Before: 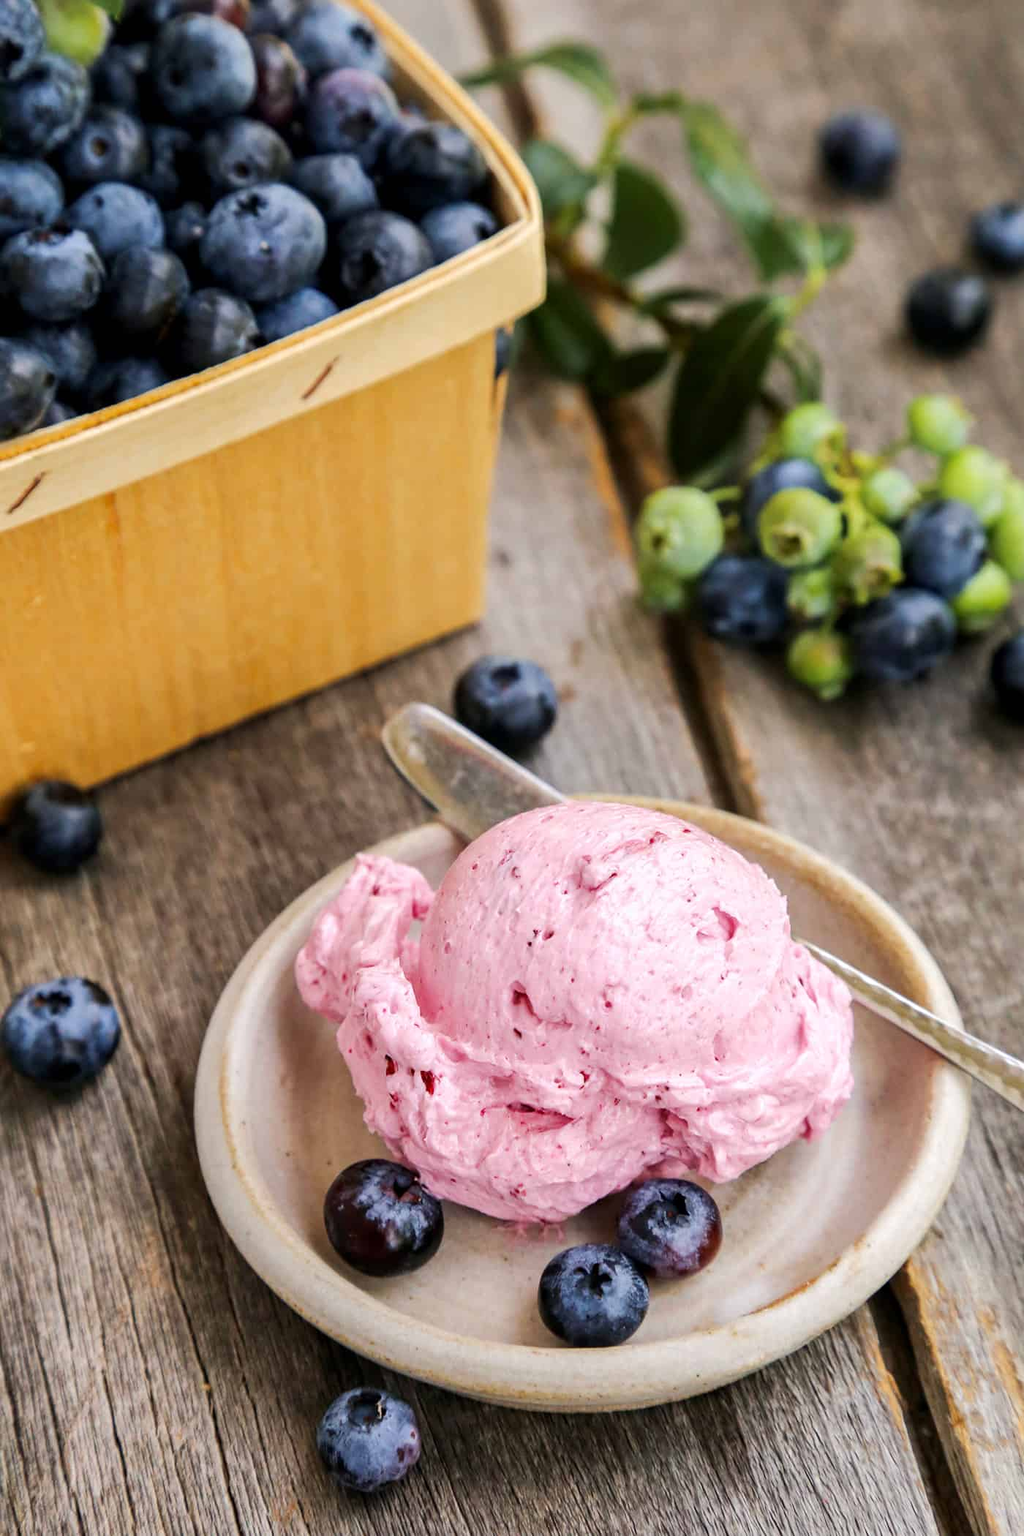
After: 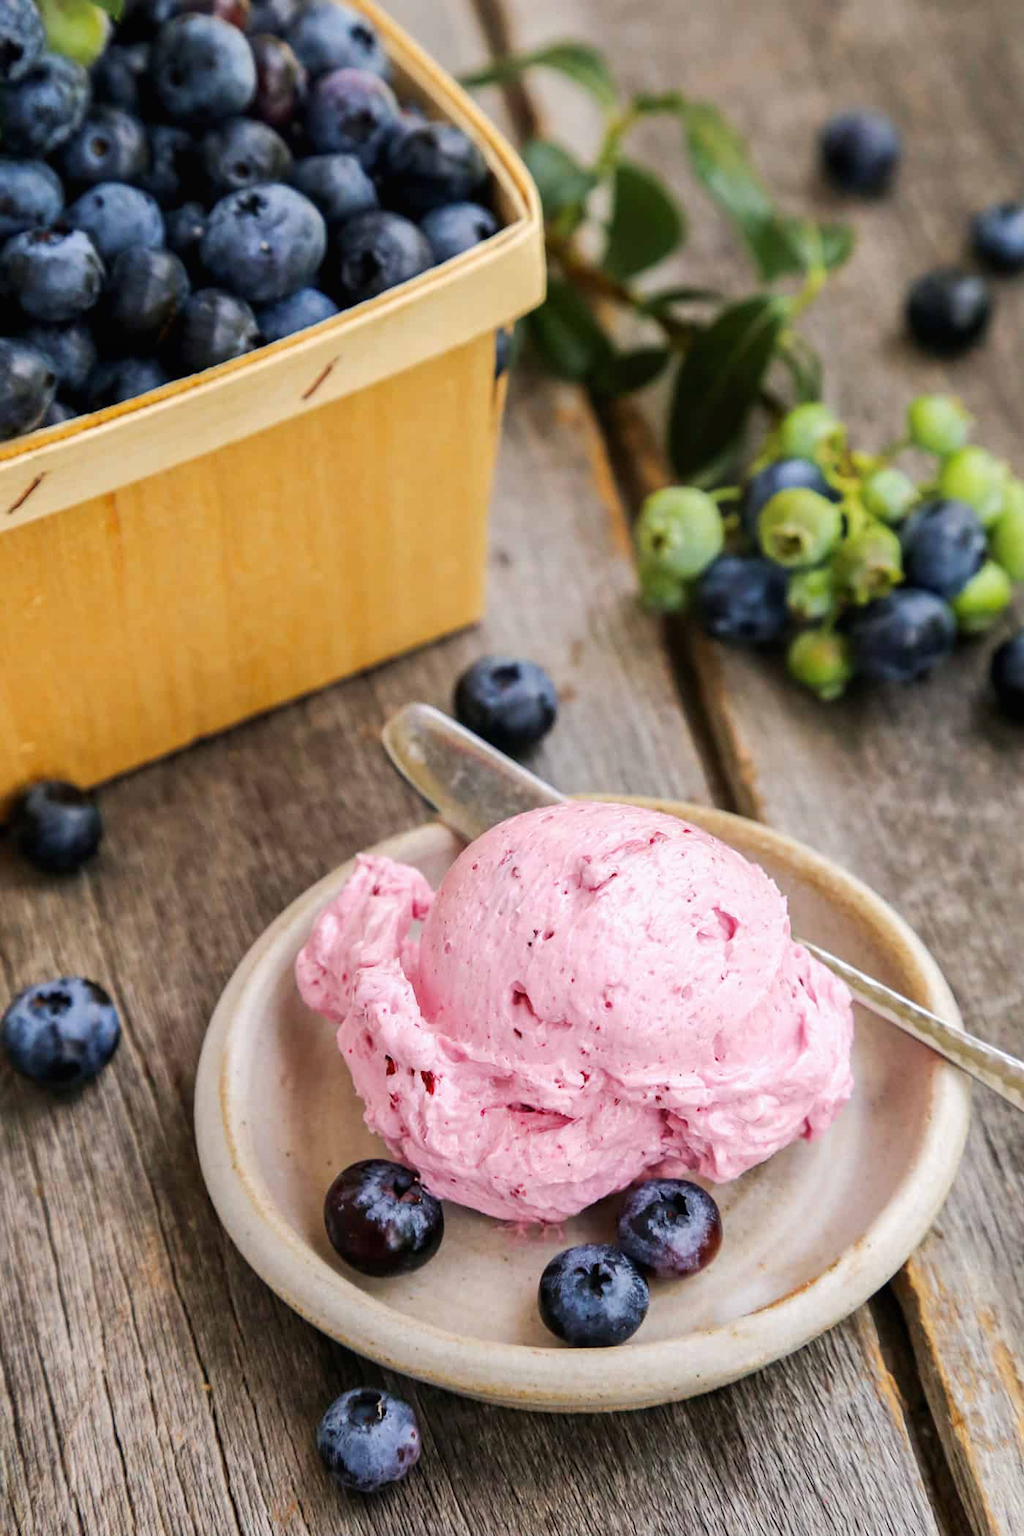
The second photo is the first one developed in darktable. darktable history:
local contrast: mode bilateral grid, contrast 100, coarseness 100, detail 91%, midtone range 0.2
tone equalizer: -7 EV 0.13 EV, smoothing diameter 25%, edges refinement/feathering 10, preserve details guided filter
